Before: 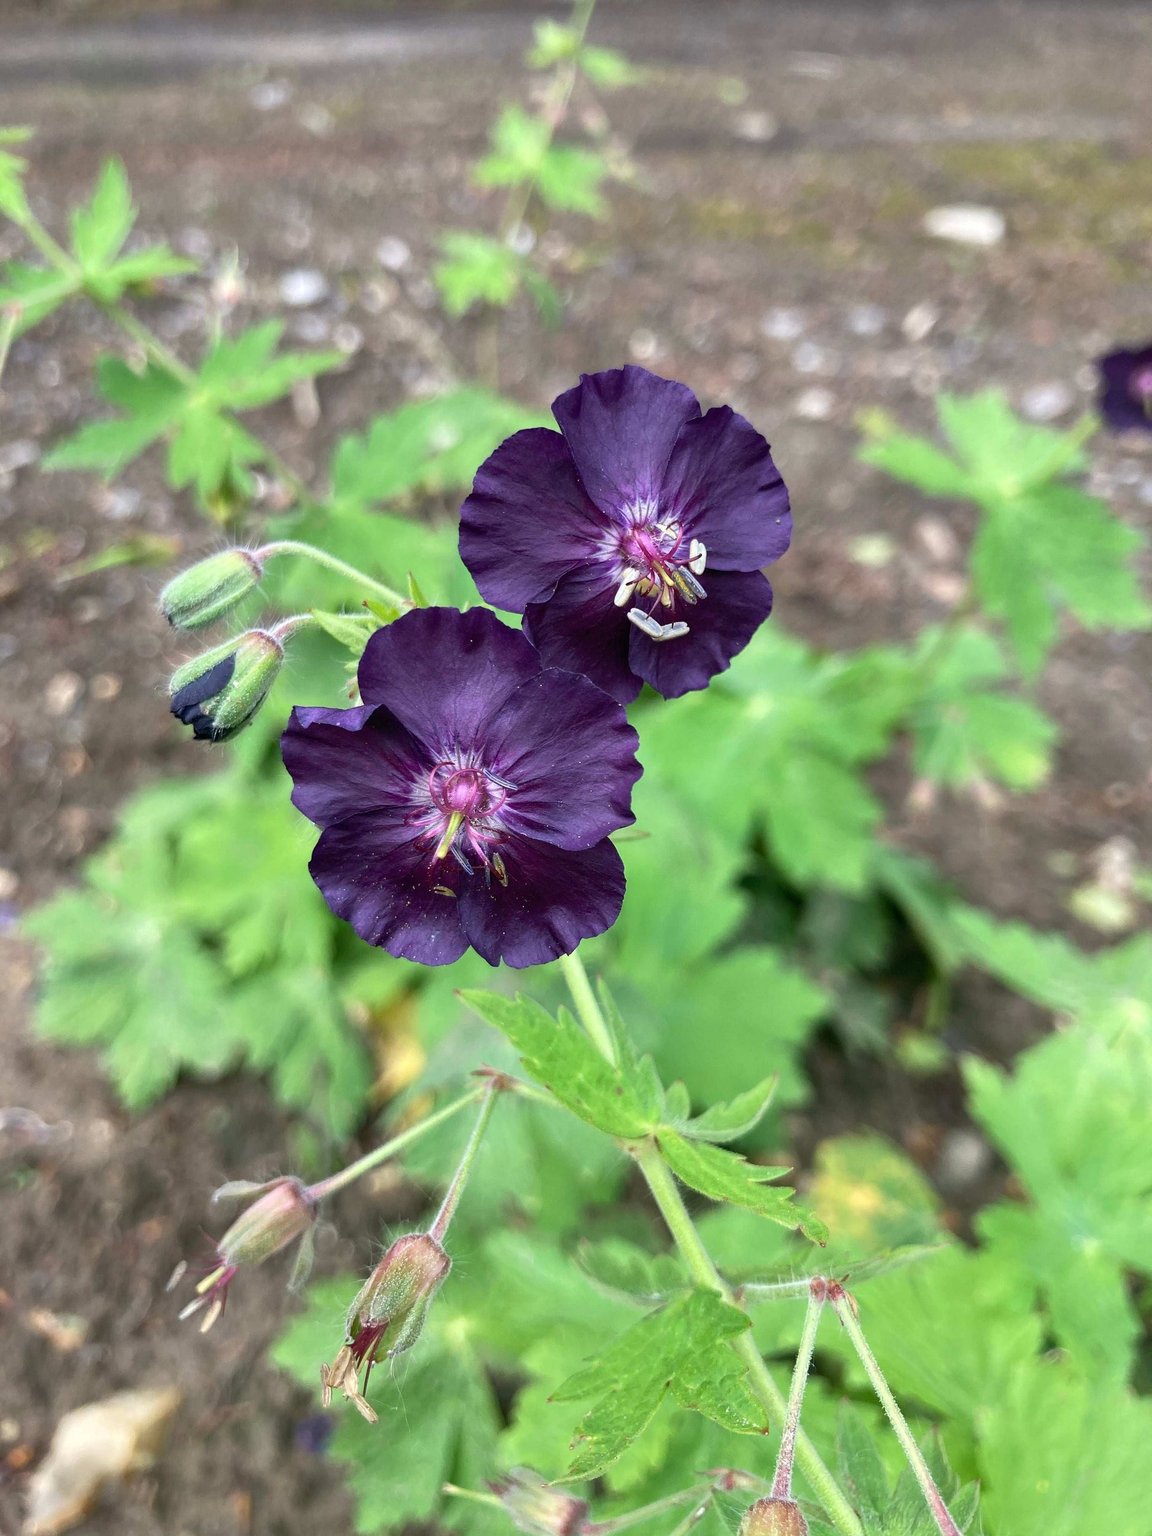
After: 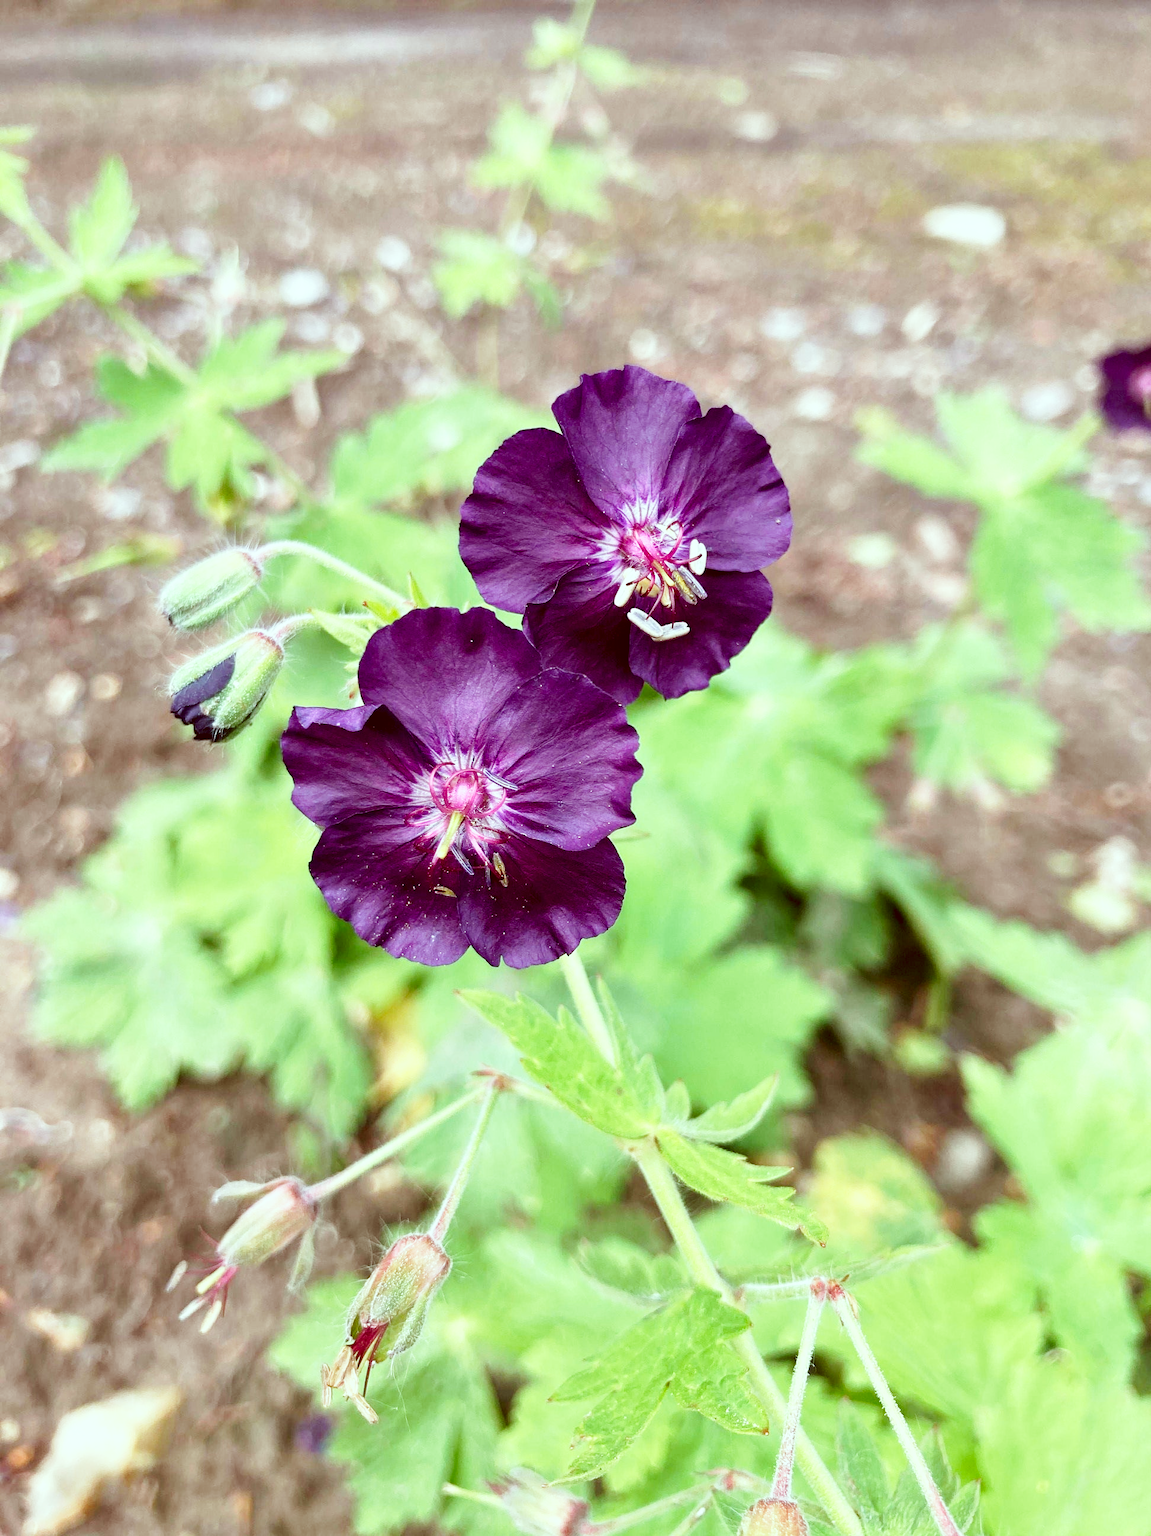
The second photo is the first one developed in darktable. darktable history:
base curve: curves: ch0 [(0, 0) (0.005, 0.002) (0.15, 0.3) (0.4, 0.7) (0.75, 0.95) (1, 1)], preserve colors none
color correction: highlights a* -7.23, highlights b* -0.161, shadows a* 20.08, shadows b* 11.73
